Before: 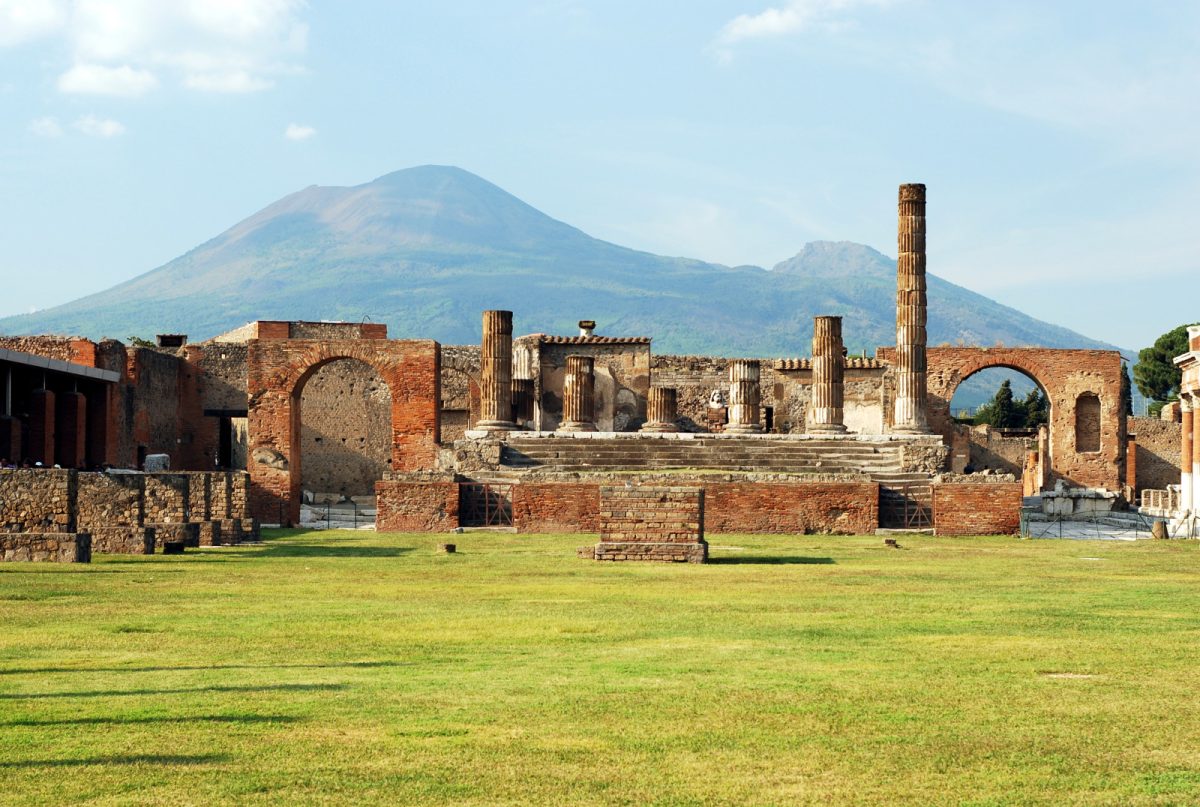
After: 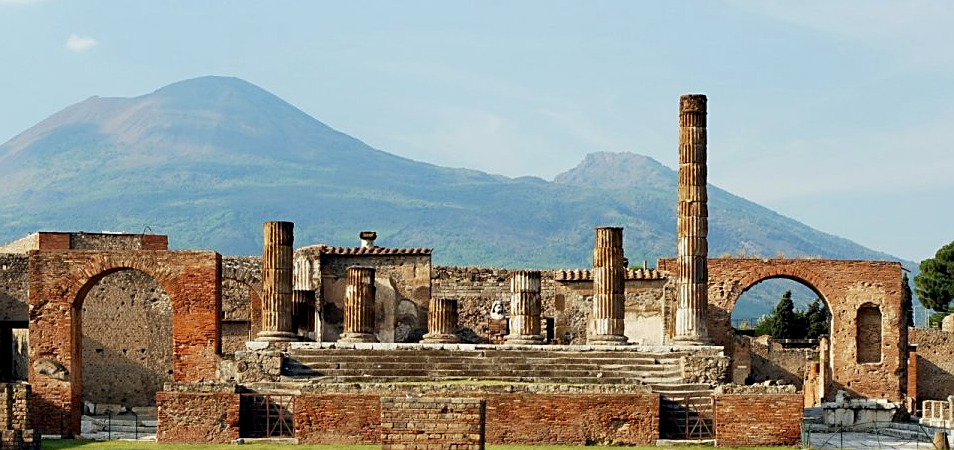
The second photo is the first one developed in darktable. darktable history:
exposure: black level correction 0.006, exposure -0.223 EV, compensate highlight preservation false
crop: left 18.263%, top 11.08%, right 2.21%, bottom 33.11%
sharpen: on, module defaults
